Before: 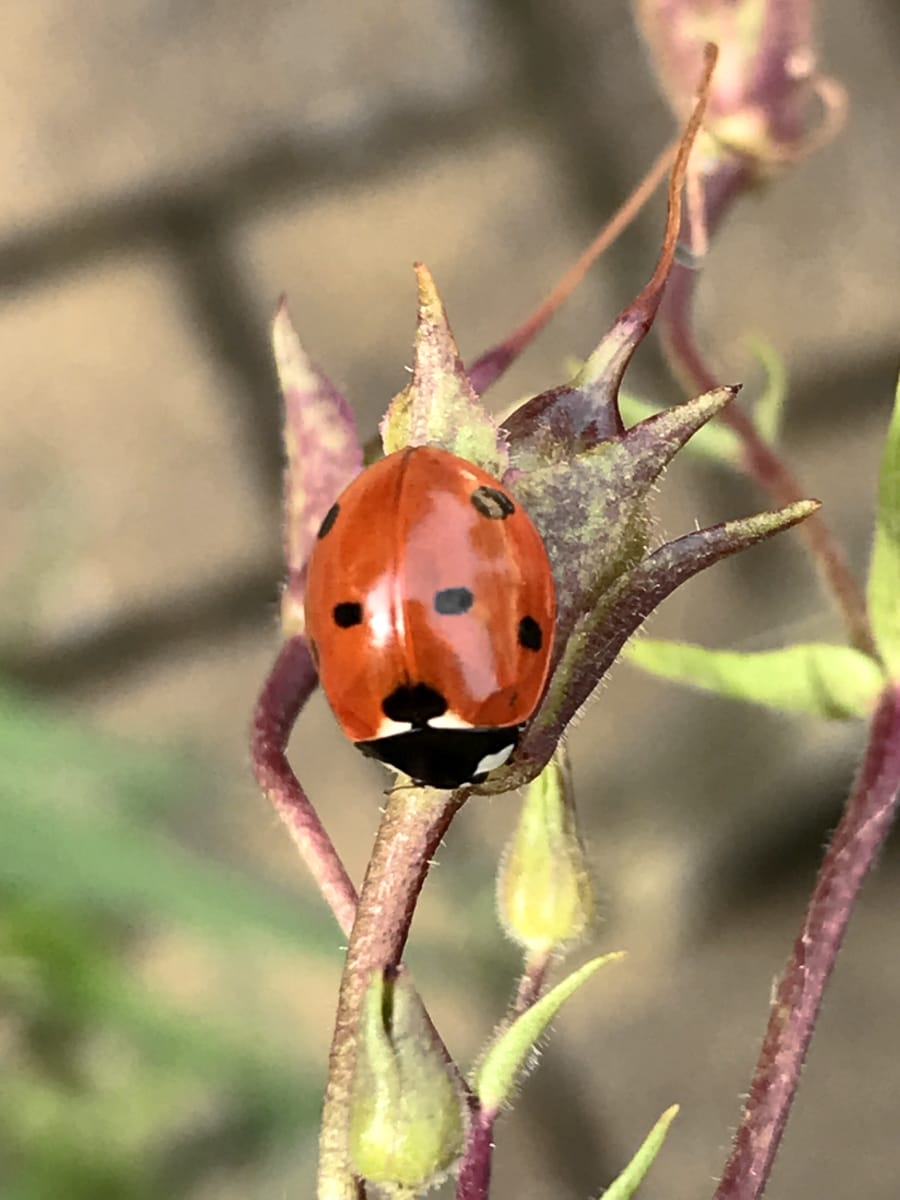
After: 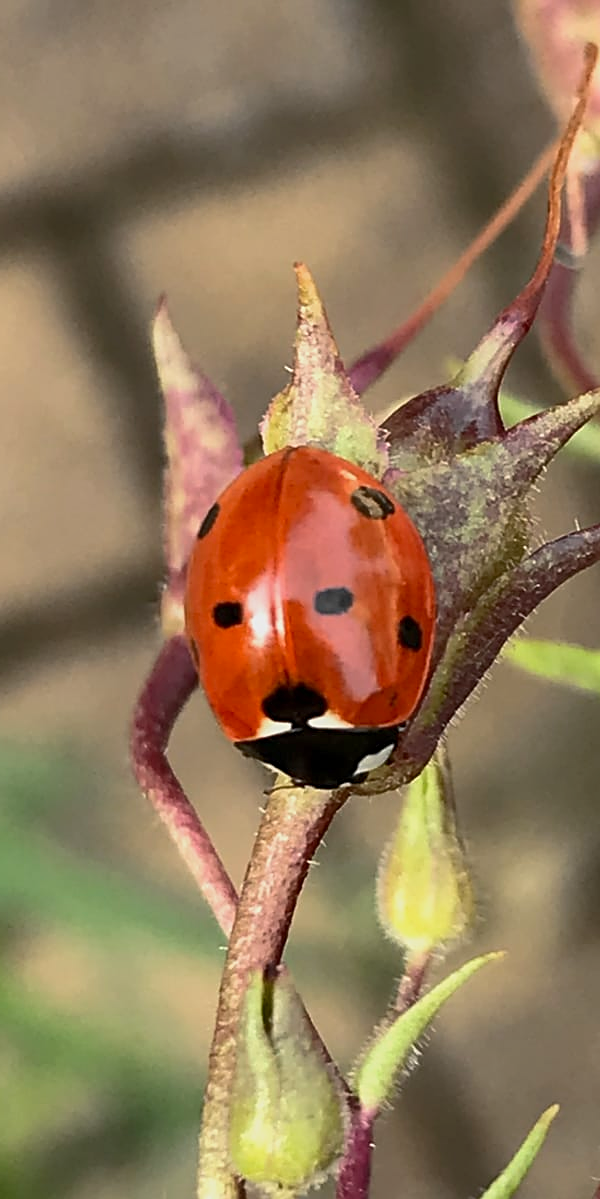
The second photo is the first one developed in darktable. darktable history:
tone equalizer: -8 EV 0.276 EV, -7 EV 0.407 EV, -6 EV 0.407 EV, -5 EV 0.24 EV, -3 EV -0.256 EV, -2 EV -0.425 EV, -1 EV -0.413 EV, +0 EV -0.26 EV
sharpen: on, module defaults
crop and rotate: left 13.418%, right 19.899%
